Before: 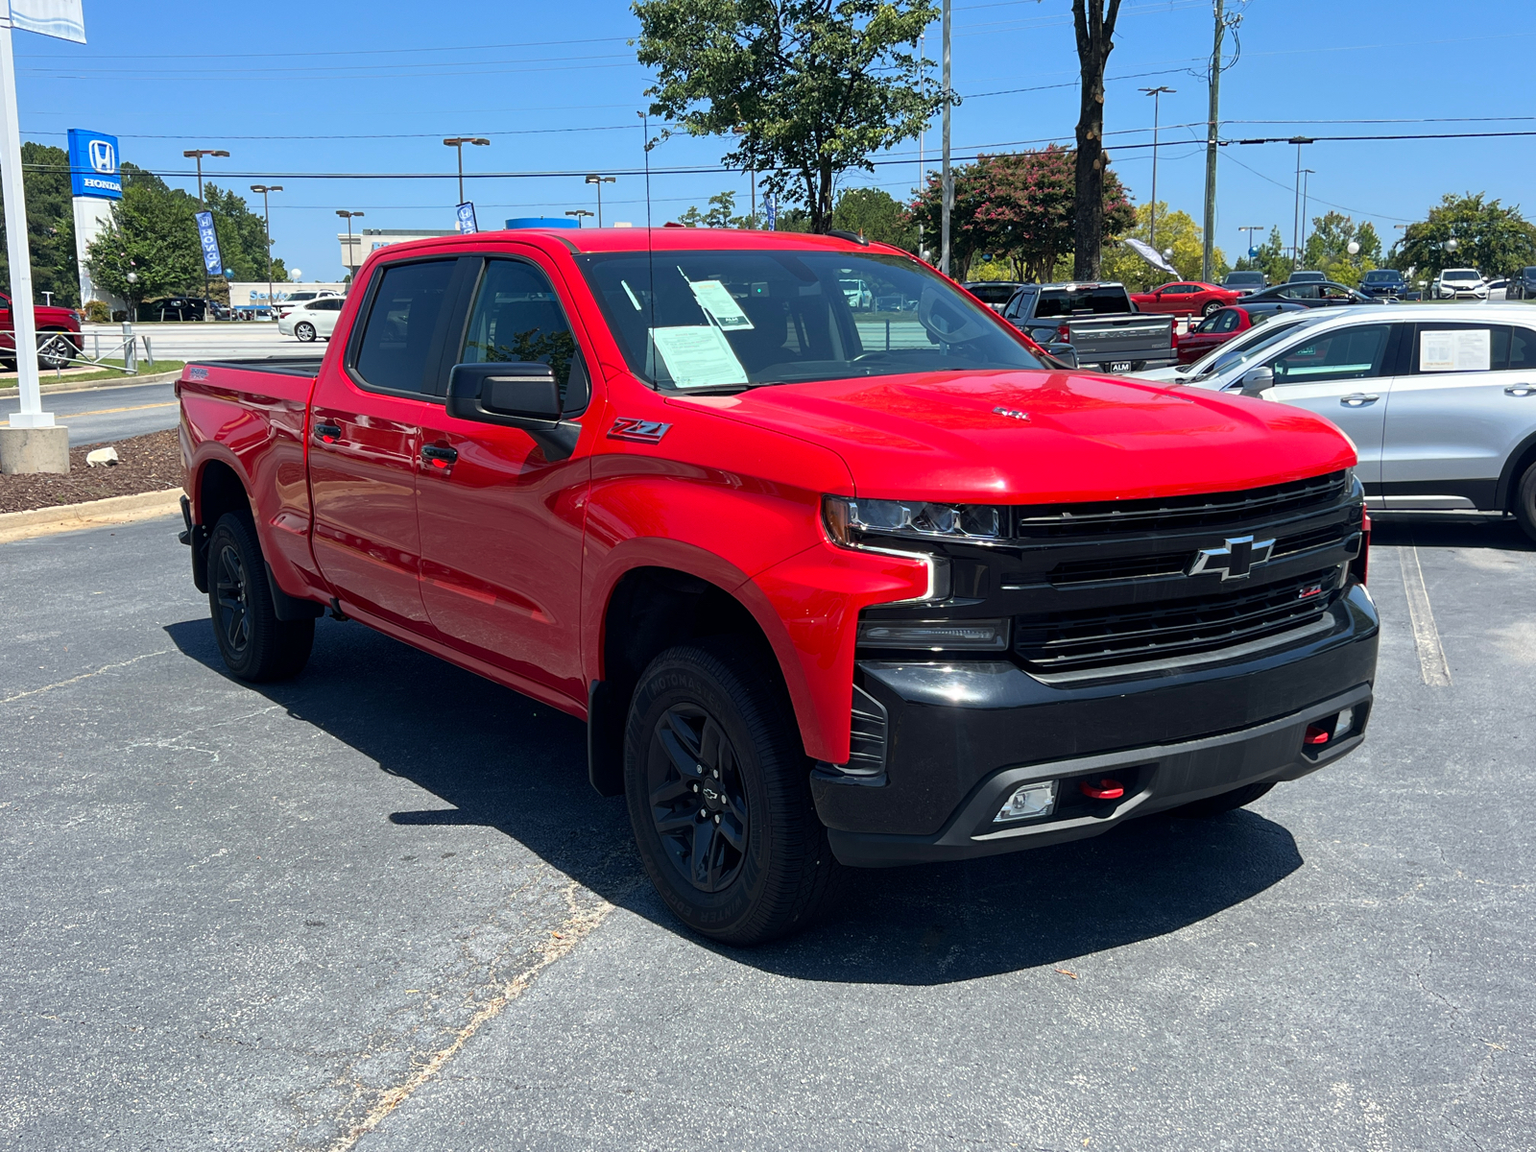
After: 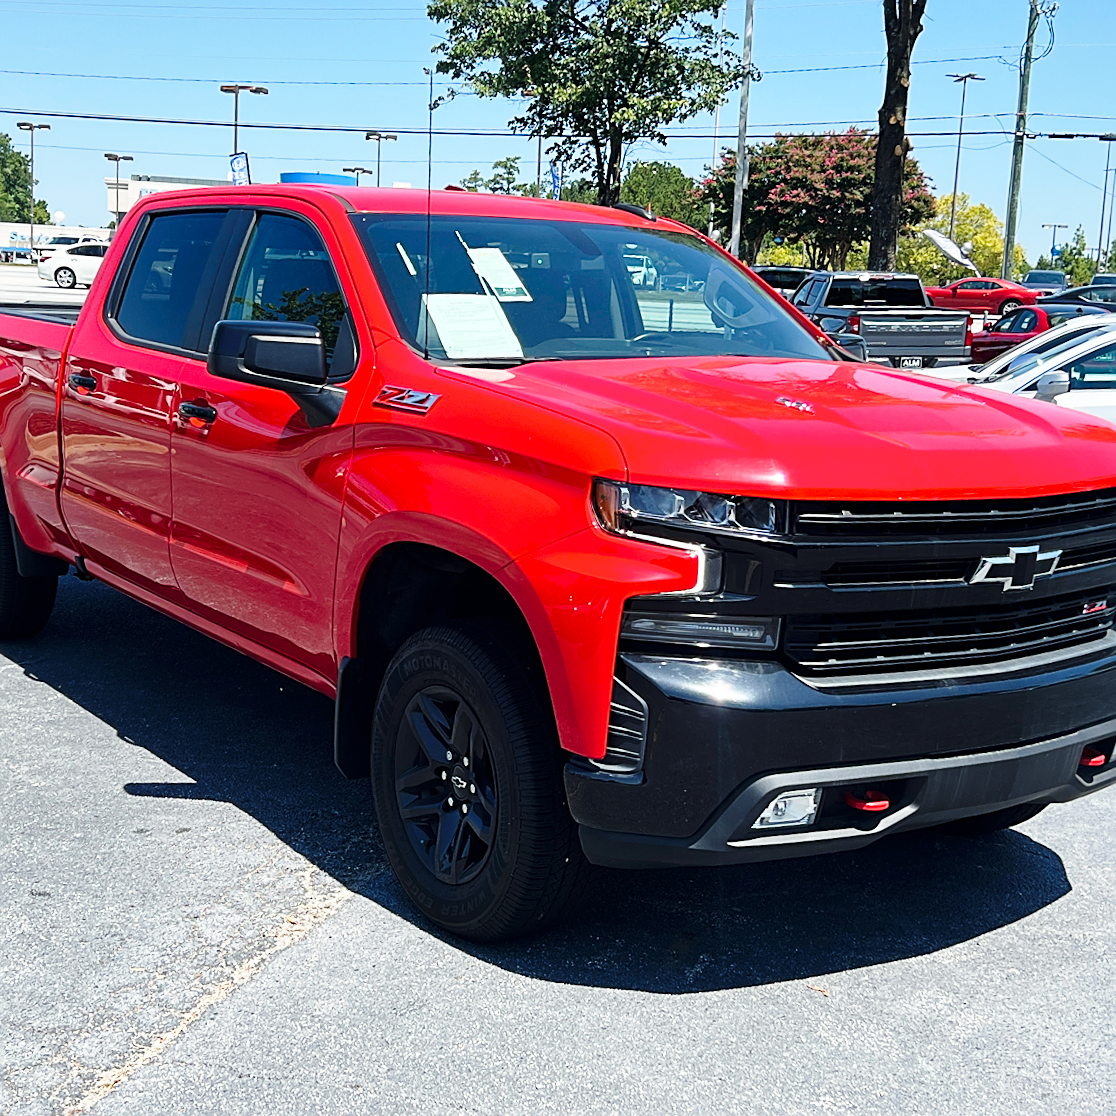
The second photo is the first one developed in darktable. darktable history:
sharpen: on, module defaults
crop and rotate: angle -3.27°, left 14.277%, top 0.028%, right 10.766%, bottom 0.028%
base curve: curves: ch0 [(0, 0) (0.028, 0.03) (0.121, 0.232) (0.46, 0.748) (0.859, 0.968) (1, 1)], preserve colors none
shadows and highlights: shadows 20.55, highlights -20.99, soften with gaussian
